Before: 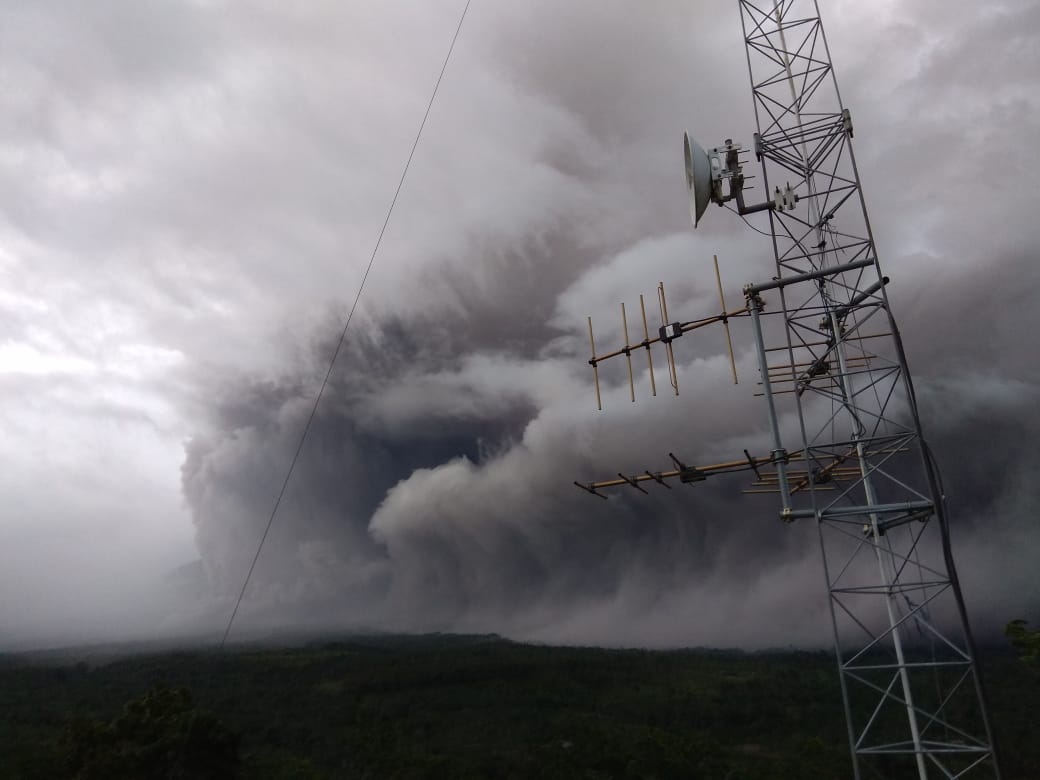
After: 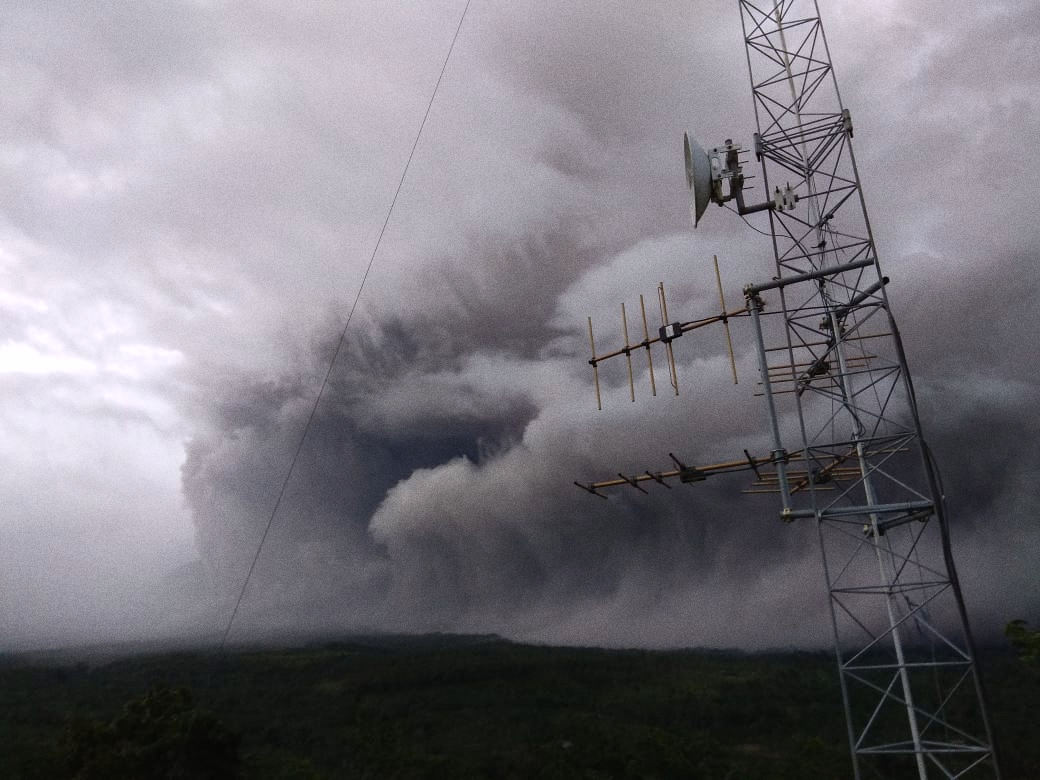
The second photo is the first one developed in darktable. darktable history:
grain: strength 26%
white balance: red 1.009, blue 1.027
